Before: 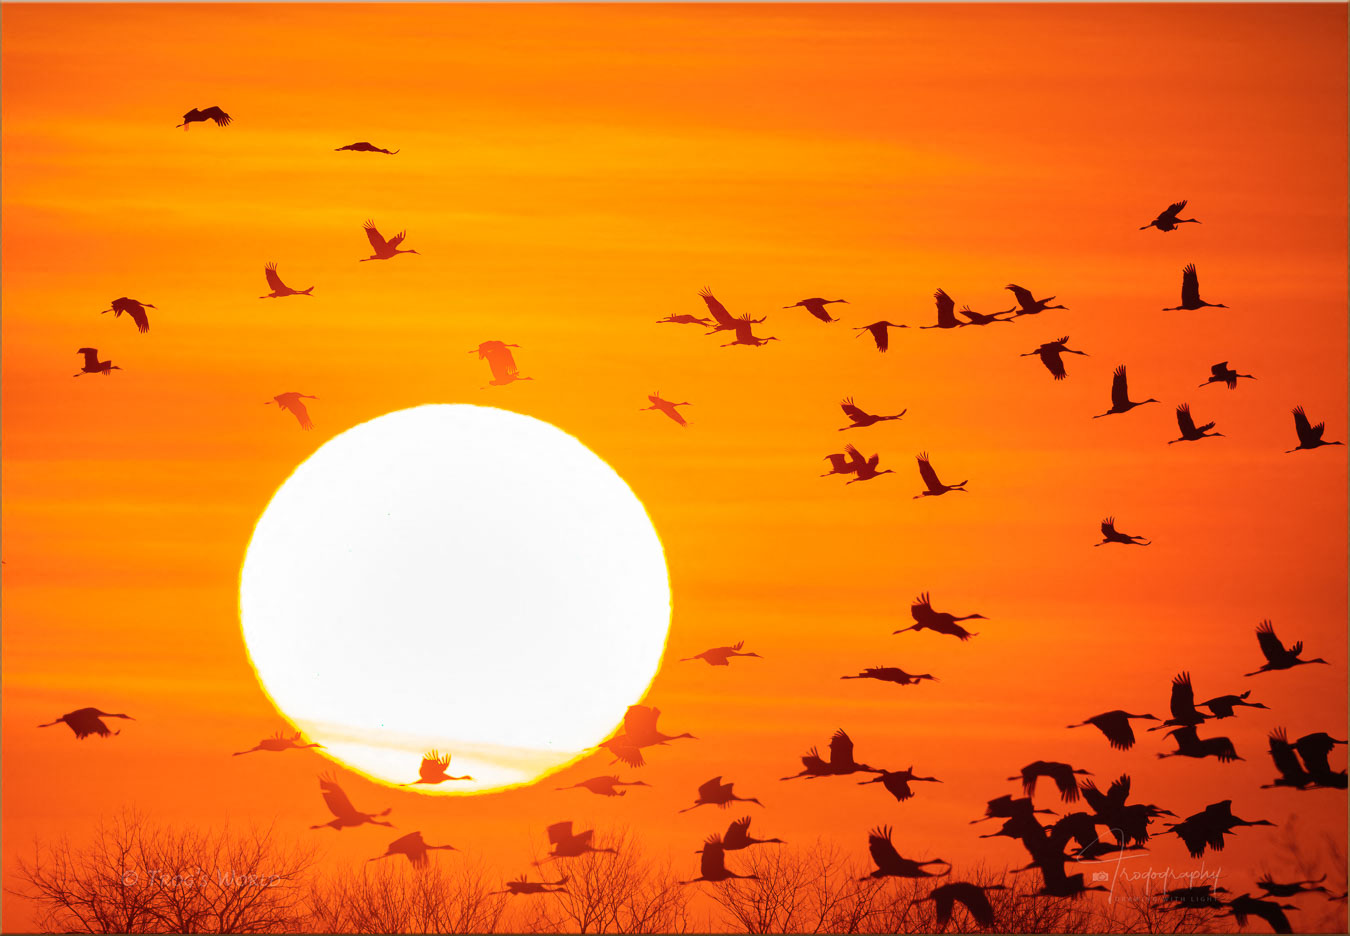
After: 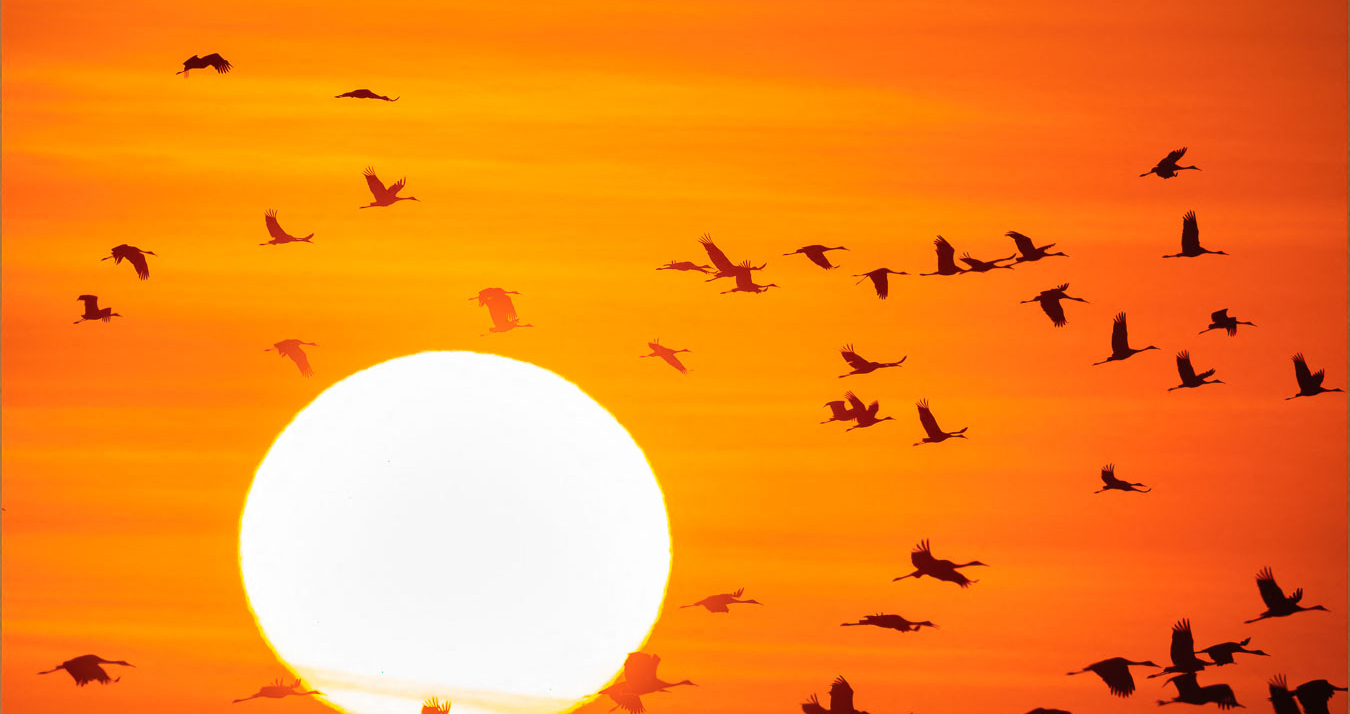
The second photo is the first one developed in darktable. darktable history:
crop: top 5.693%, bottom 17.966%
